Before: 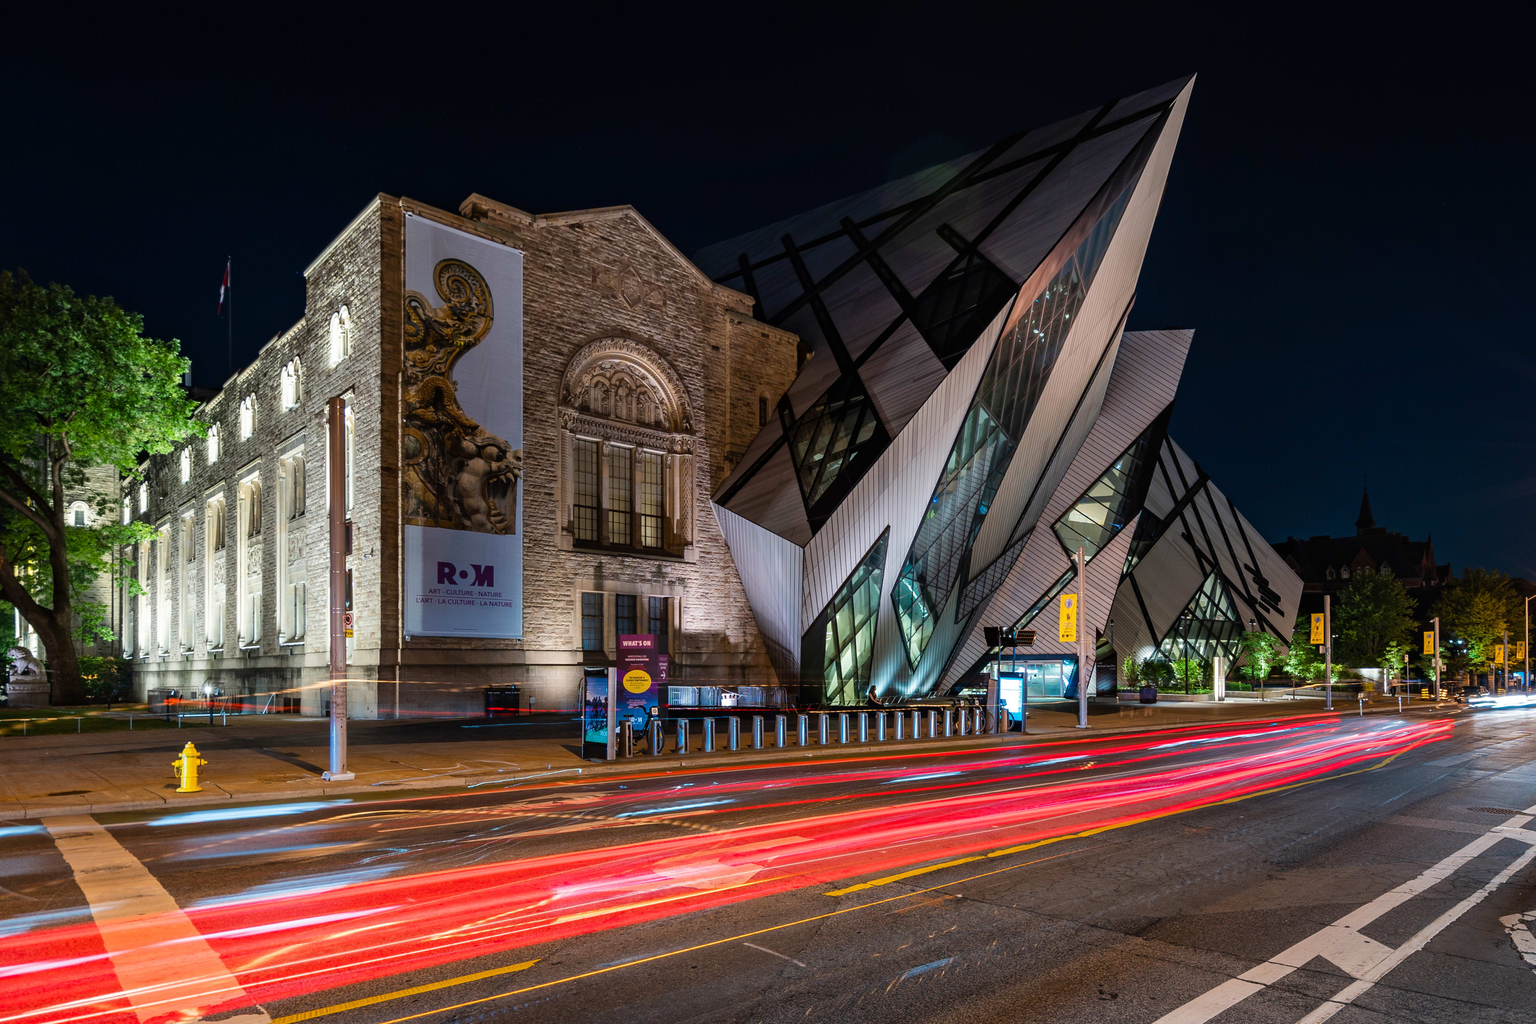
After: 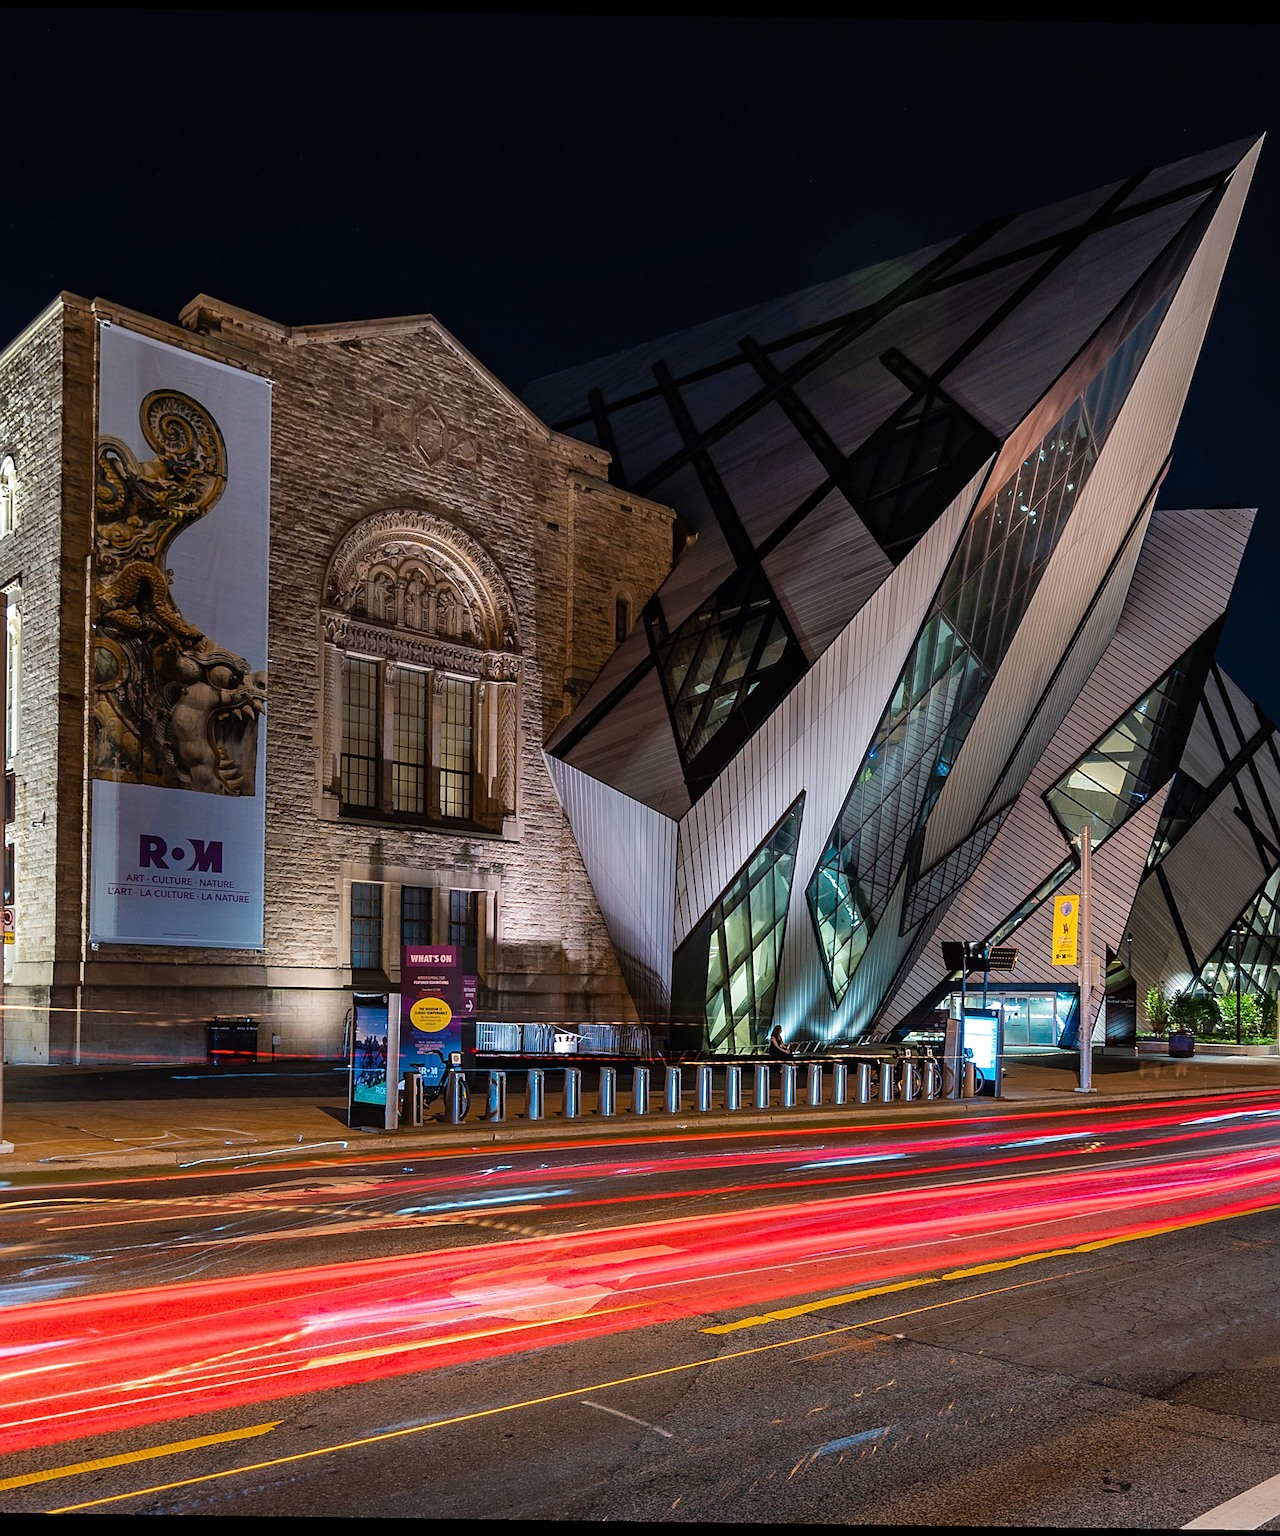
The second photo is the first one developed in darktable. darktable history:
sharpen: on, module defaults
rotate and perspective: rotation 0.8°, automatic cropping off
crop and rotate: left 22.516%, right 21.234%
